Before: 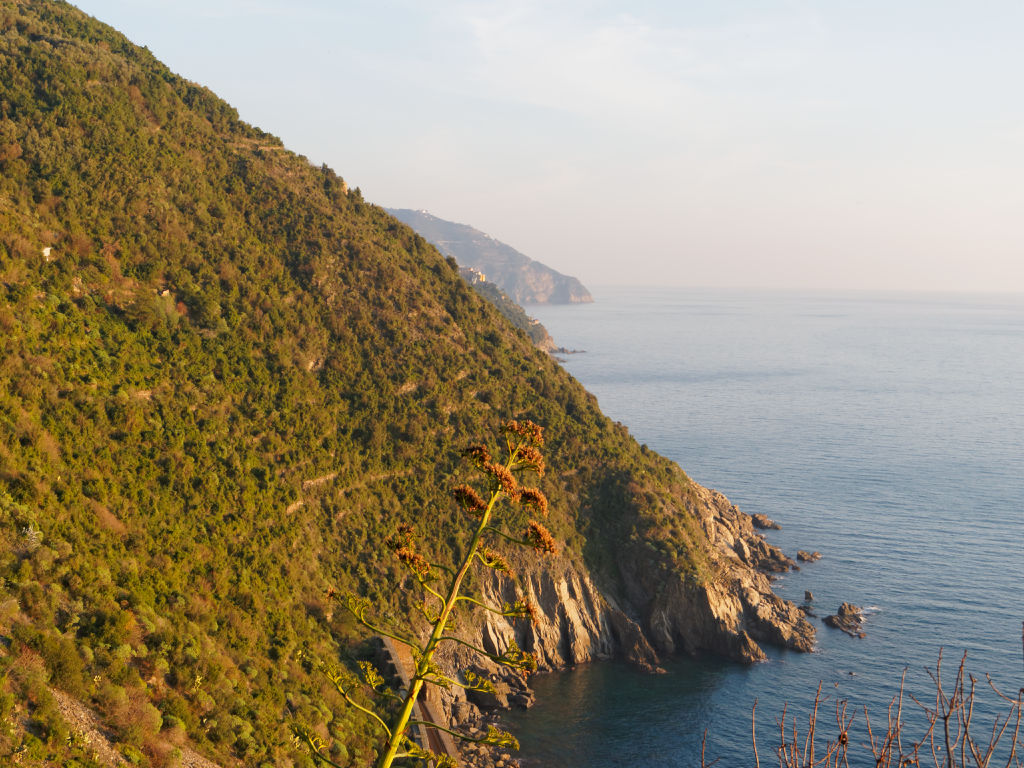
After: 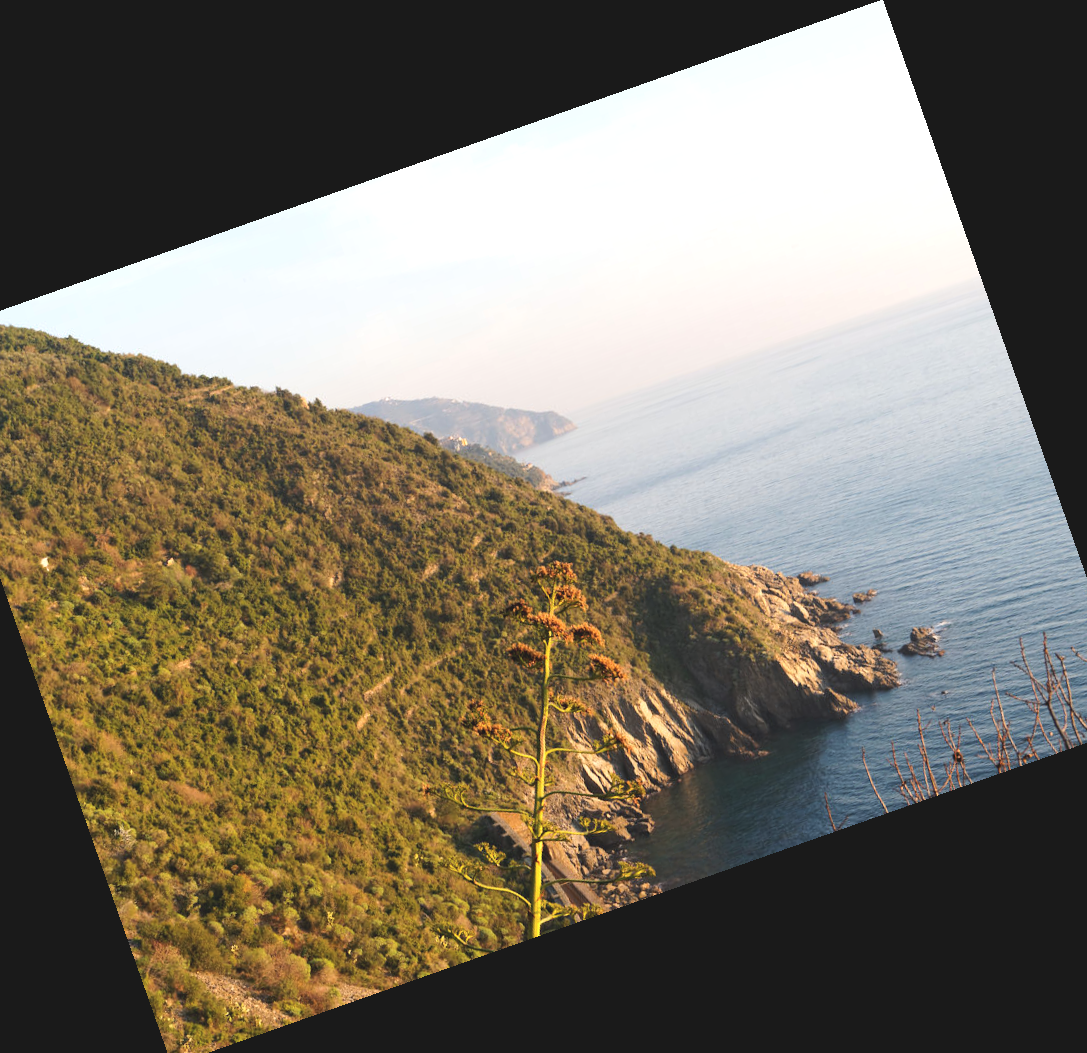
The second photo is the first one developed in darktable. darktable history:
crop and rotate: angle 19.43°, left 6.812%, right 4.125%, bottom 1.087%
contrast brightness saturation: contrast -0.15, brightness 0.05, saturation -0.12
tone equalizer: -8 EV -0.75 EV, -7 EV -0.7 EV, -6 EV -0.6 EV, -5 EV -0.4 EV, -3 EV 0.4 EV, -2 EV 0.6 EV, -1 EV 0.7 EV, +0 EV 0.75 EV, edges refinement/feathering 500, mask exposure compensation -1.57 EV, preserve details no
